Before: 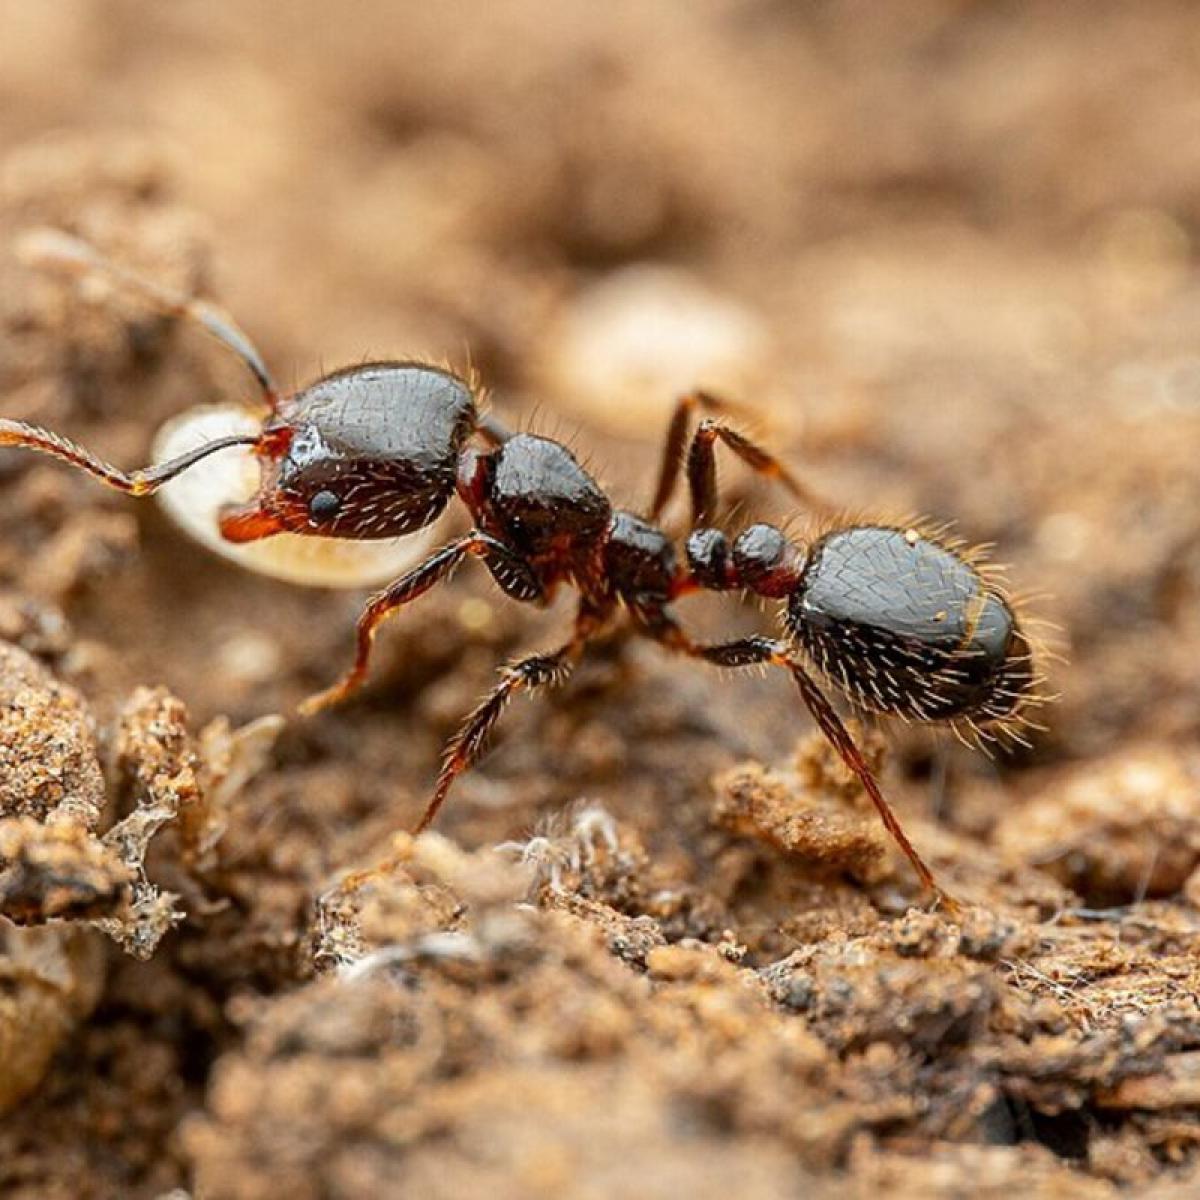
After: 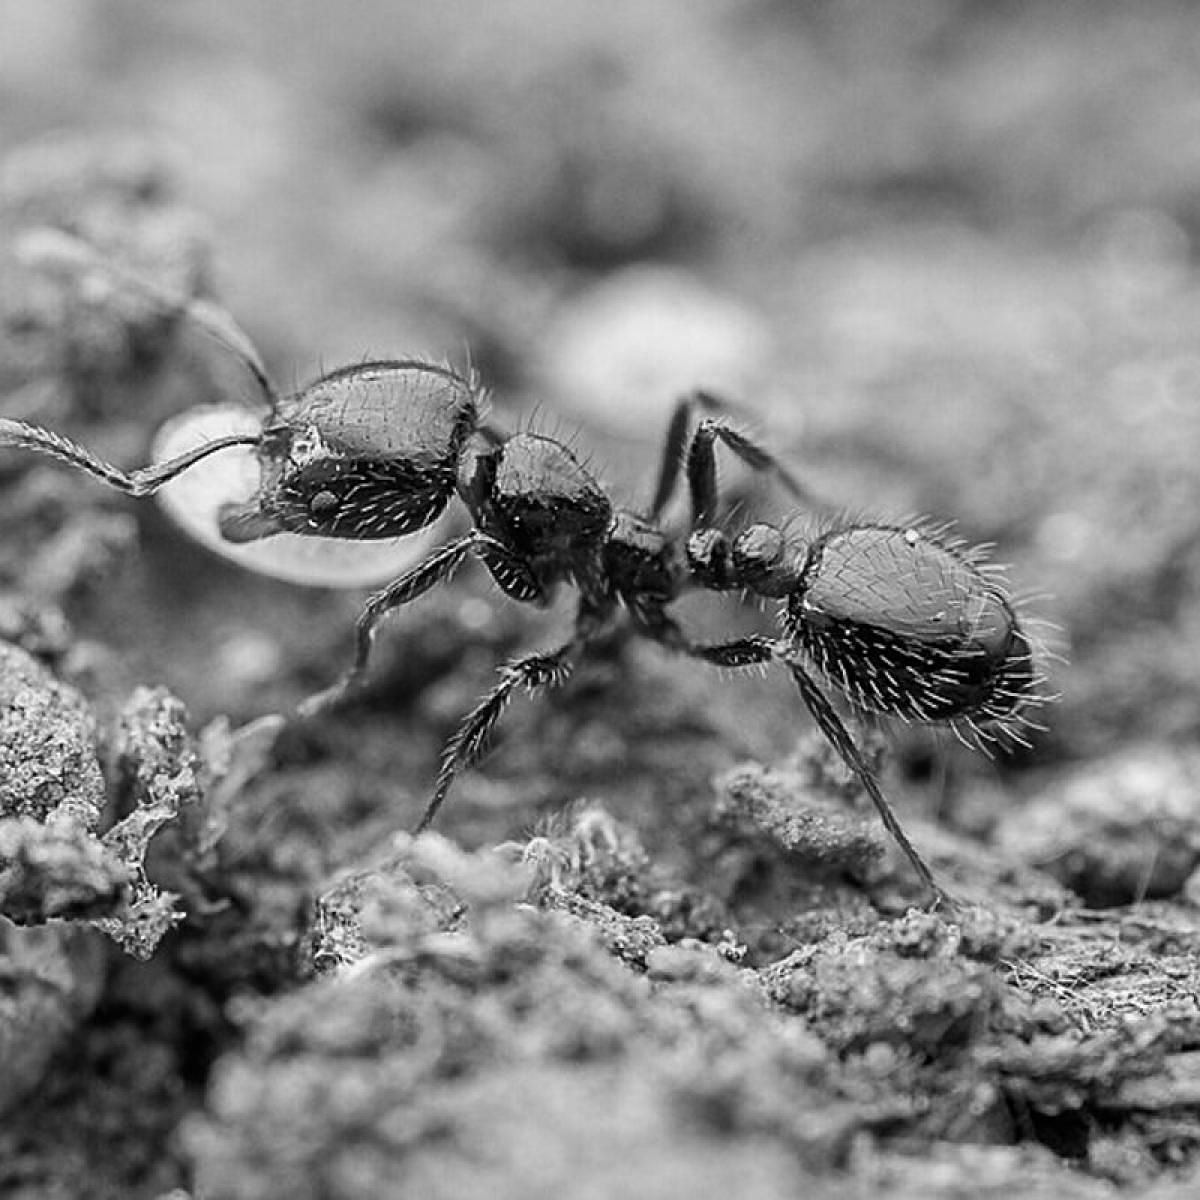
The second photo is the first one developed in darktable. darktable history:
sharpen: on, module defaults
monochrome: a 30.25, b 92.03
